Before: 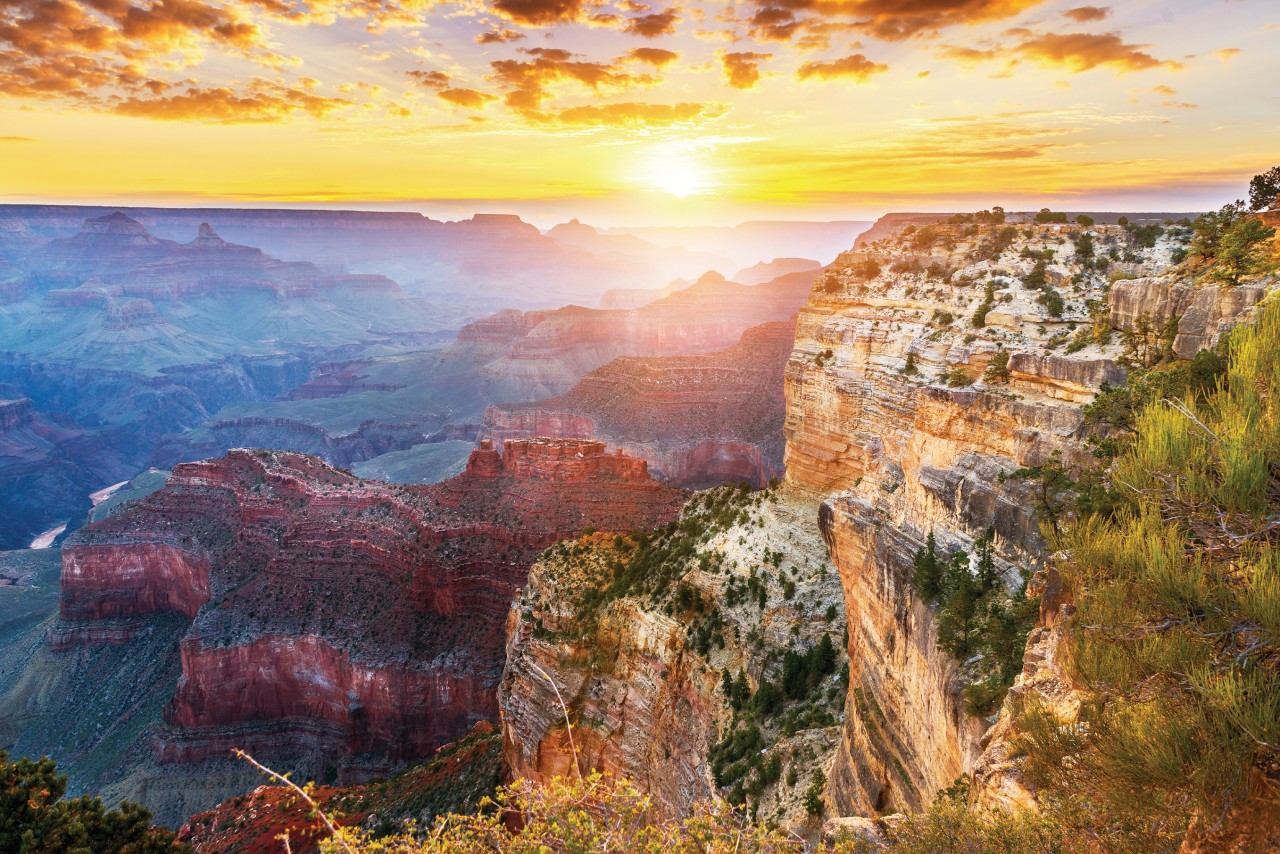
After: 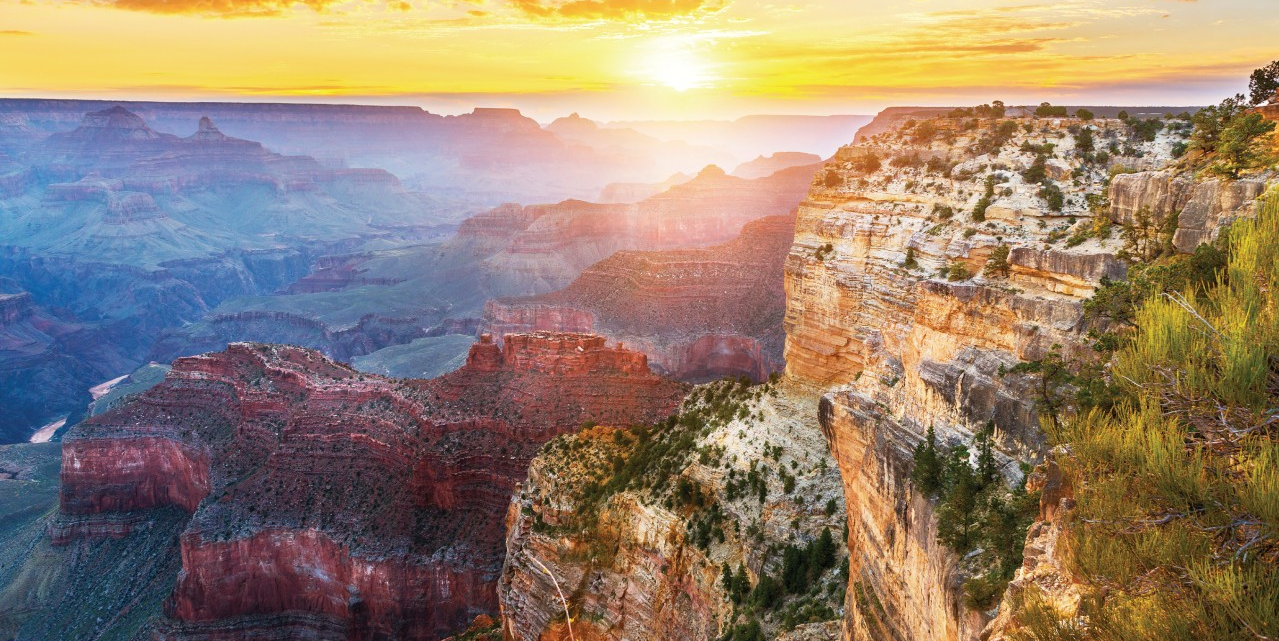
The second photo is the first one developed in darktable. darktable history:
crop and rotate: top 12.591%, bottom 12.337%
